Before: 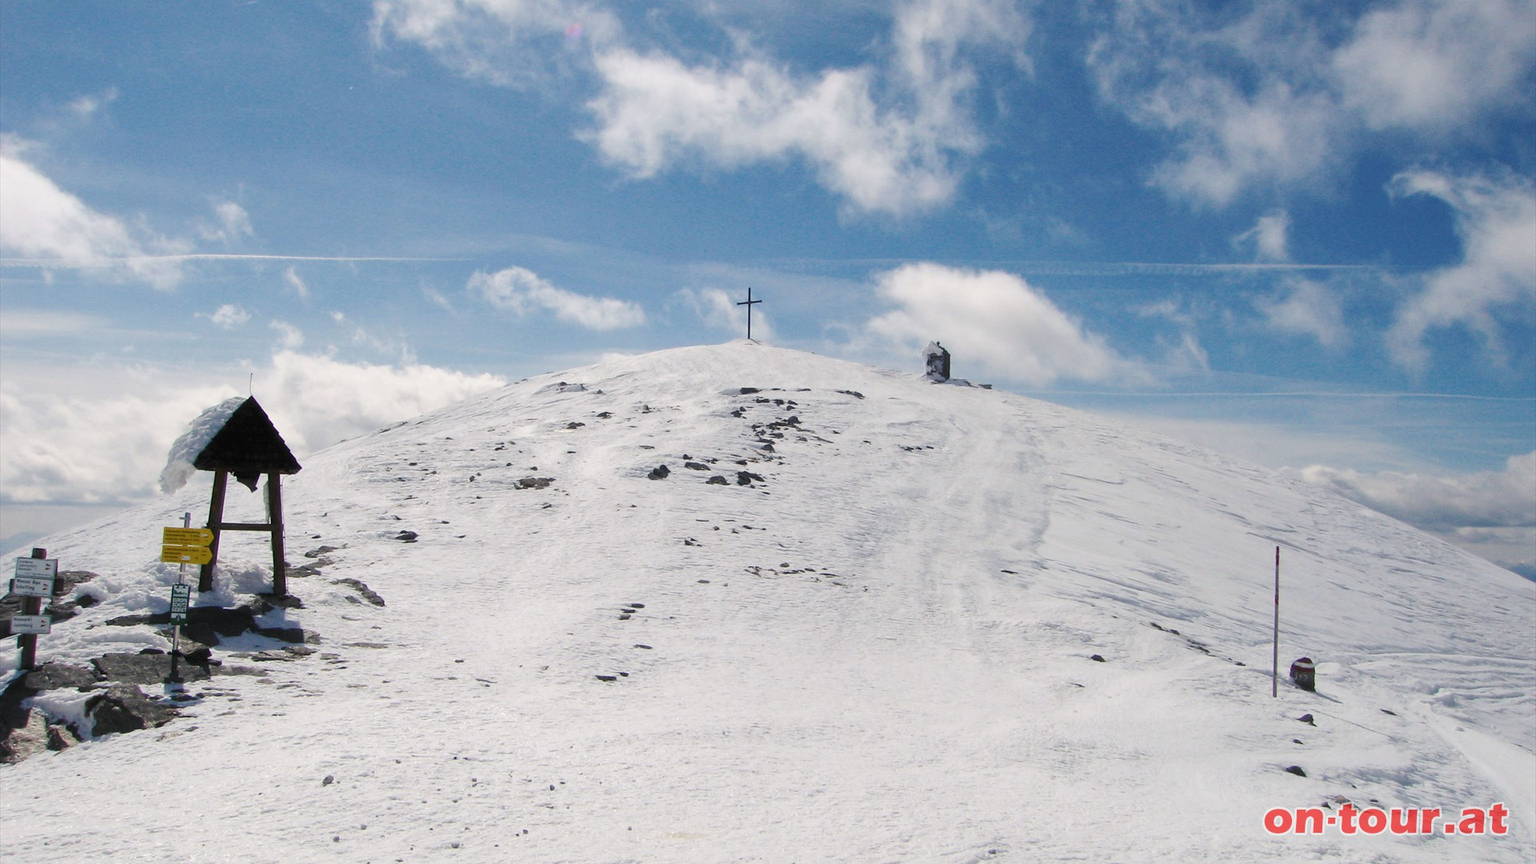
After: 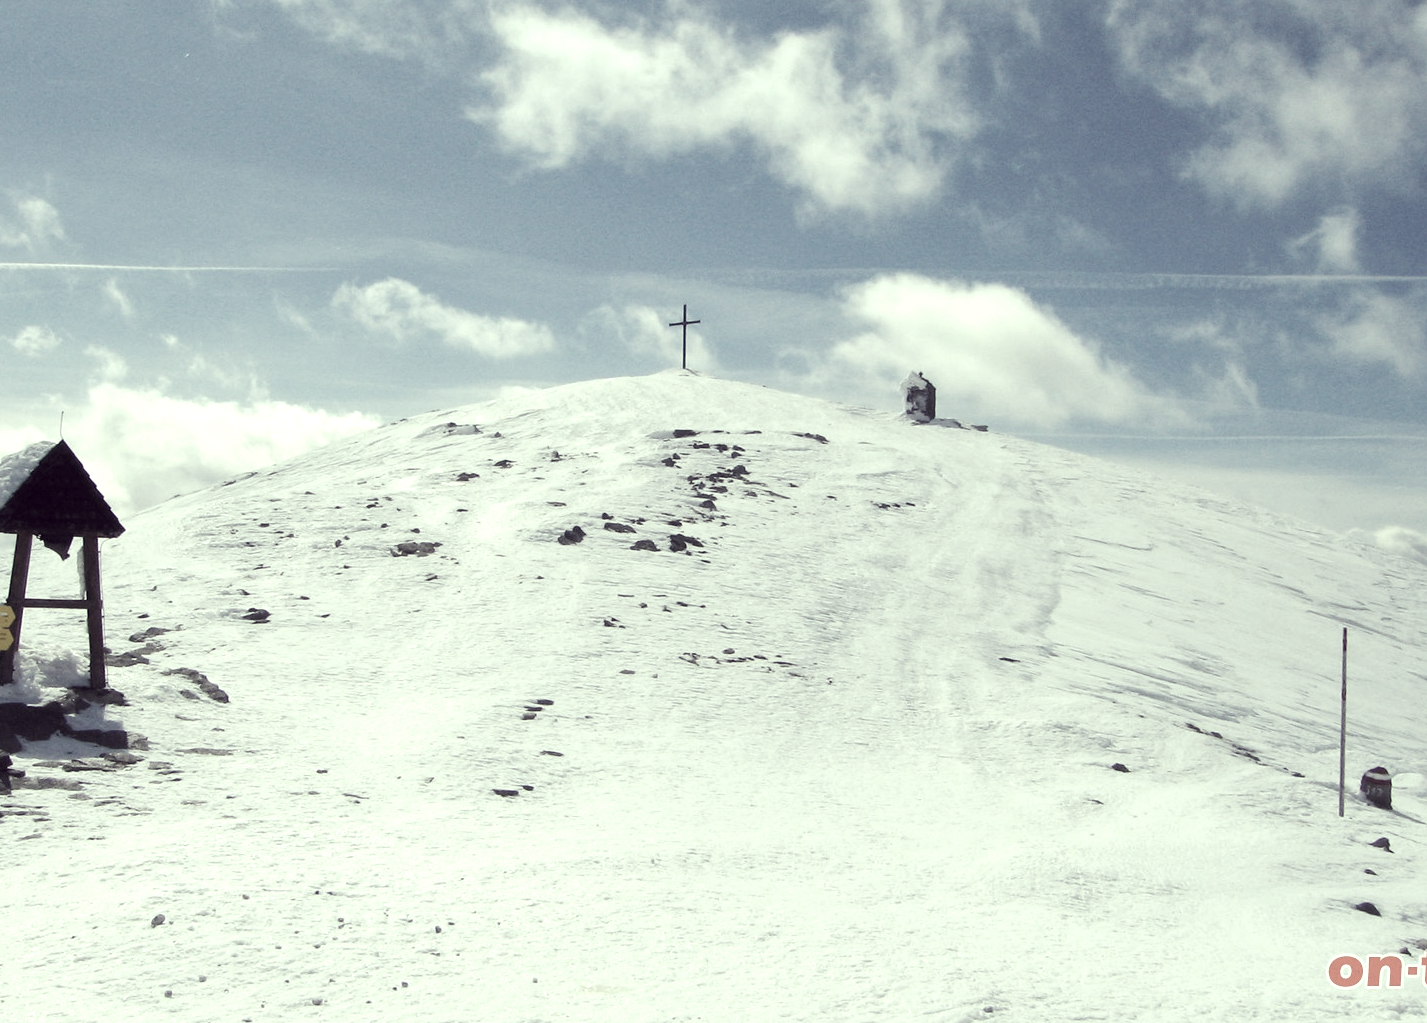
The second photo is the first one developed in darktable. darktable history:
color correction: highlights a* -20.78, highlights b* 20.88, shadows a* 19.52, shadows b* -19.87, saturation 0.384
crop and rotate: left 13.135%, top 5.269%, right 12.515%
exposure: black level correction 0.001, exposure 0.498 EV, compensate exposure bias true, compensate highlight preservation false
